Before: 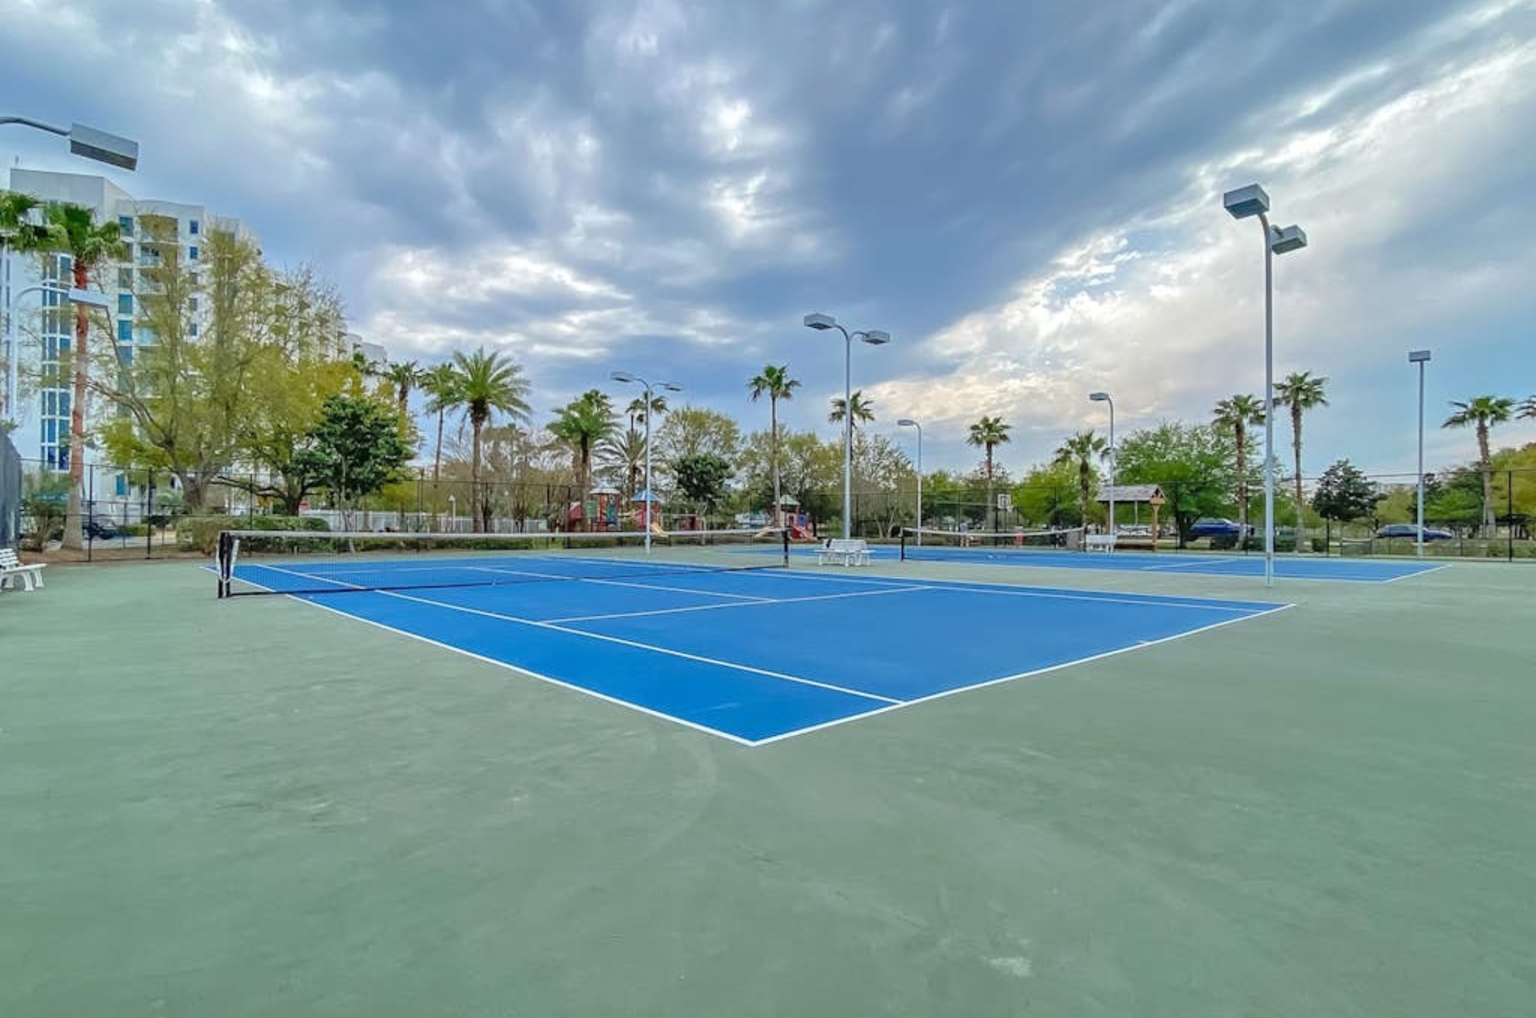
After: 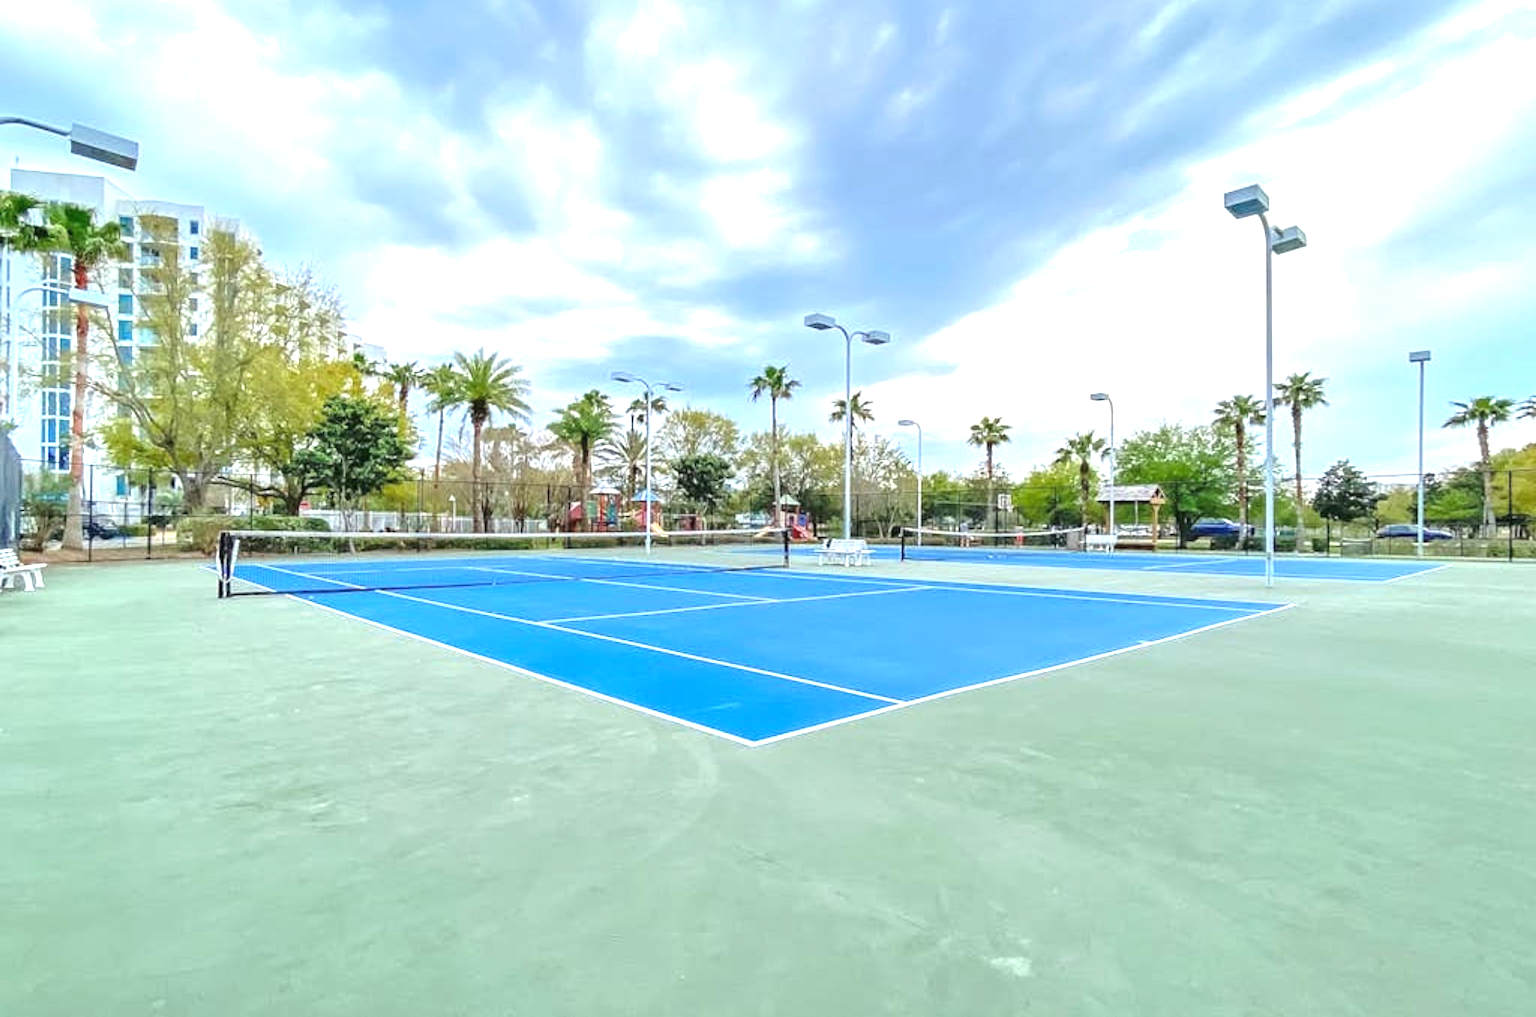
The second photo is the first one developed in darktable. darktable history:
exposure: black level correction 0, exposure 1.124 EV, compensate exposure bias true, compensate highlight preservation false
